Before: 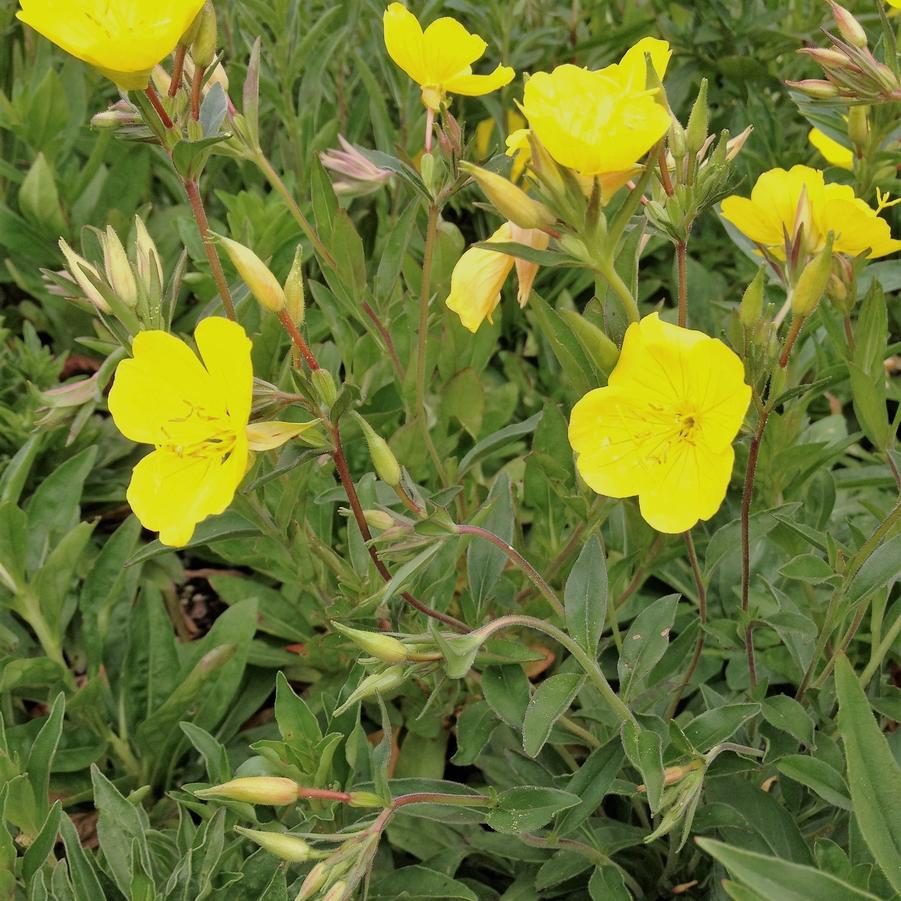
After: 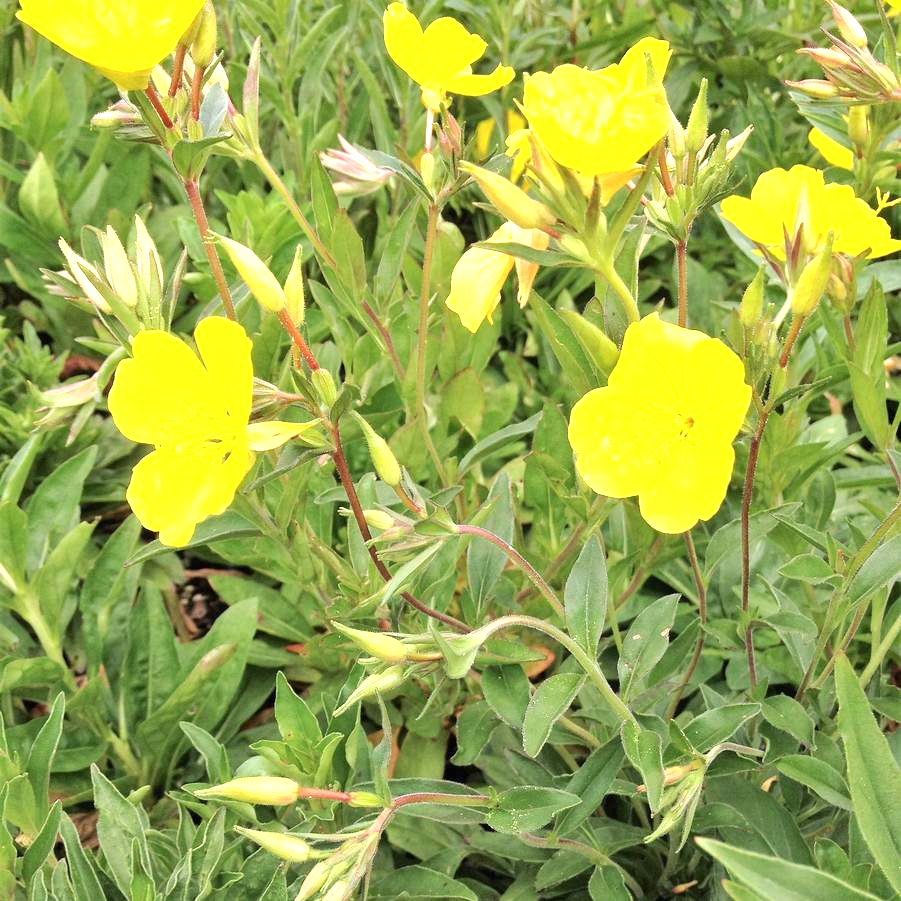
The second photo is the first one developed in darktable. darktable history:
exposure: black level correction 0, exposure 1.283 EV, compensate highlight preservation false
